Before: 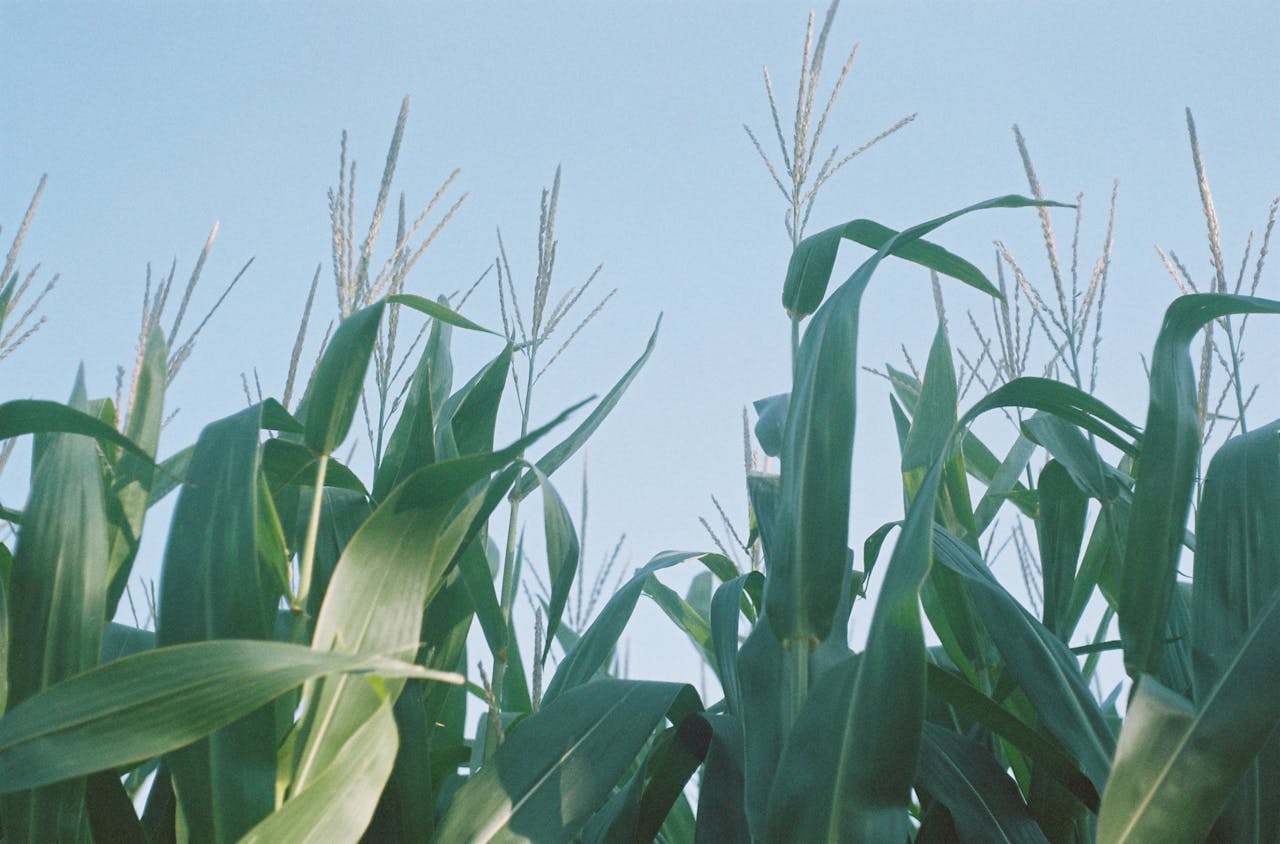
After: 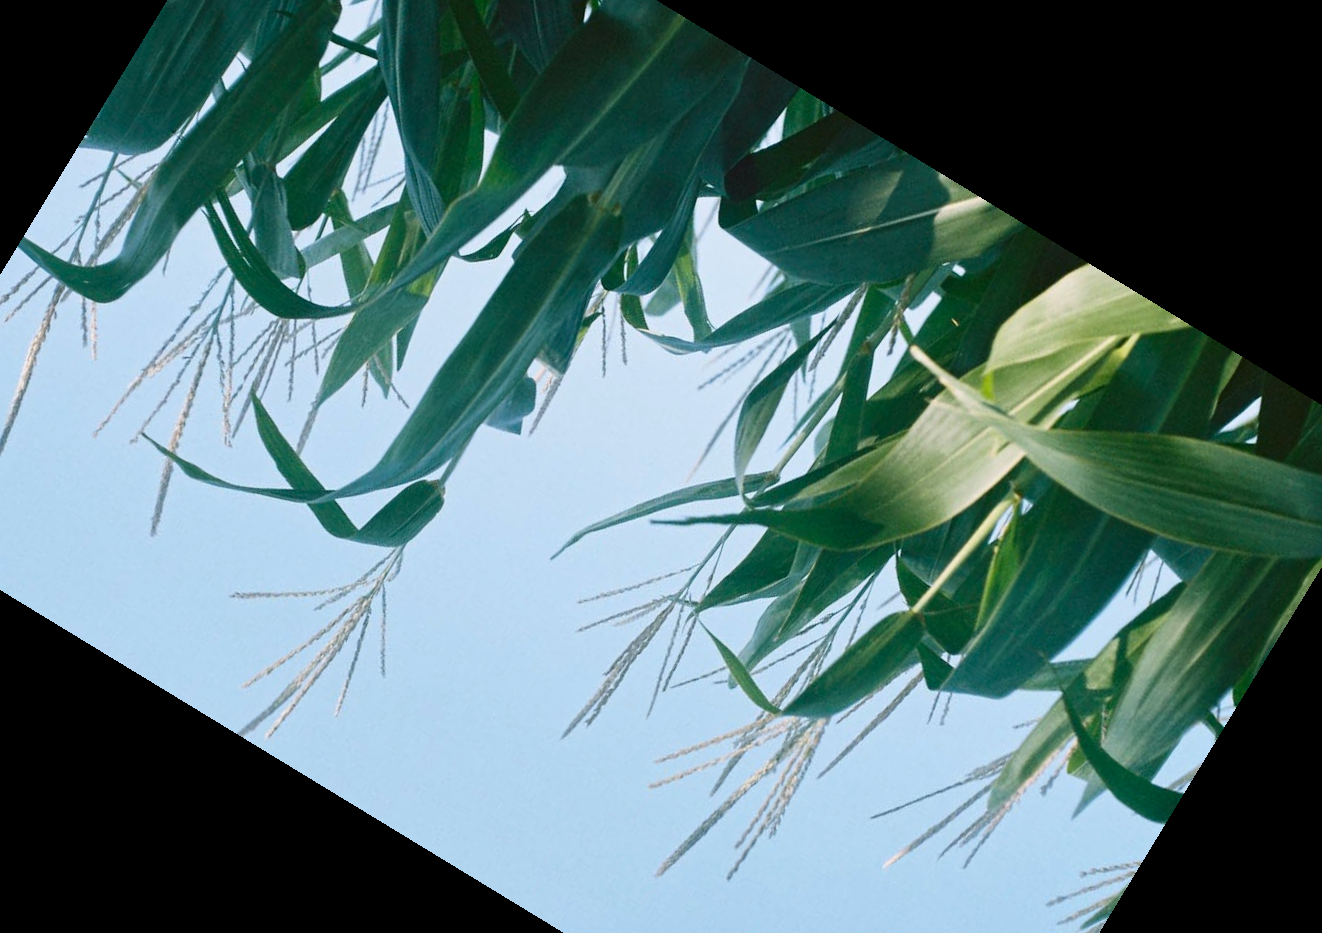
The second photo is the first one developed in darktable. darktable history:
crop and rotate: angle 148.68°, left 9.111%, top 15.603%, right 4.588%, bottom 17.041%
contrast brightness saturation: contrast 0.19, brightness -0.11, saturation 0.21
